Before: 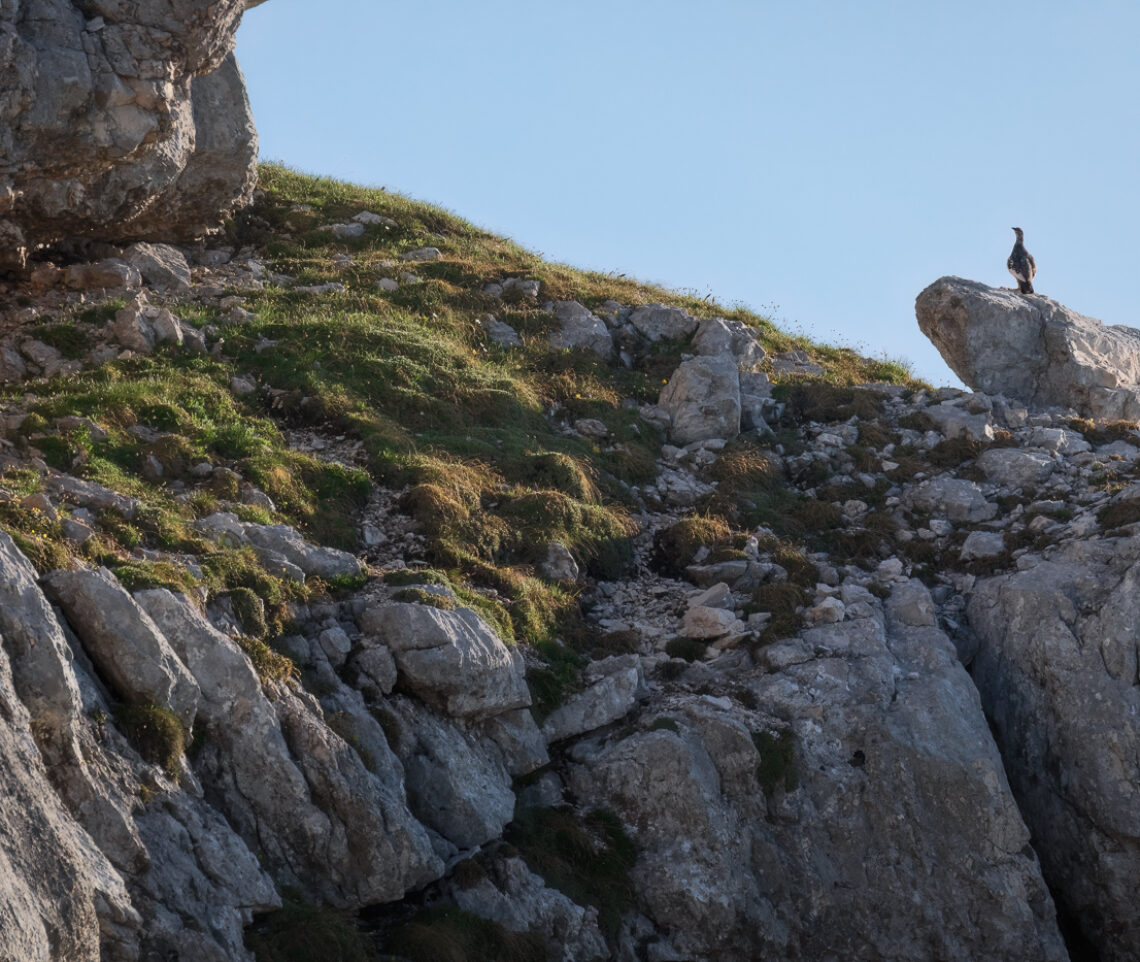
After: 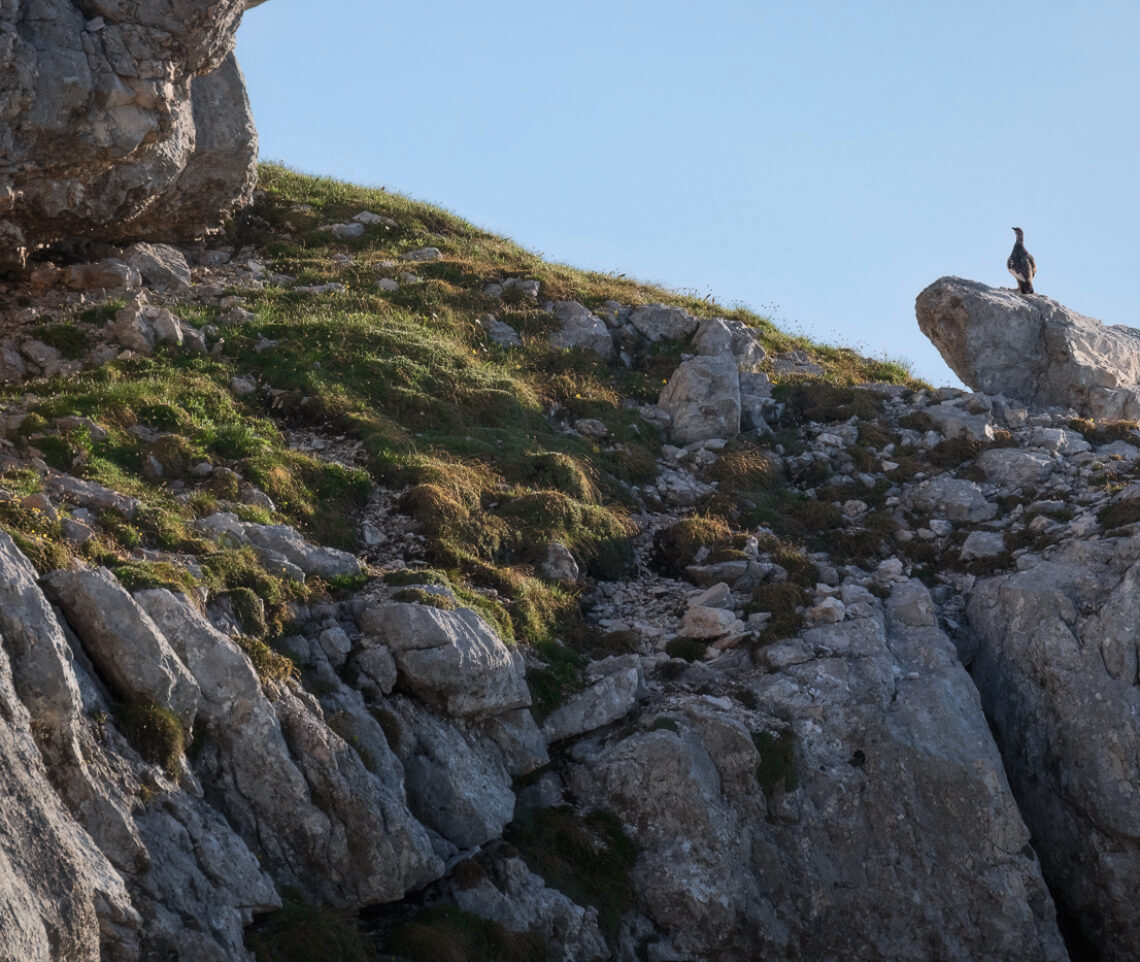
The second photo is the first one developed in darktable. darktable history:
contrast brightness saturation: contrast 0.075, saturation 0.016
